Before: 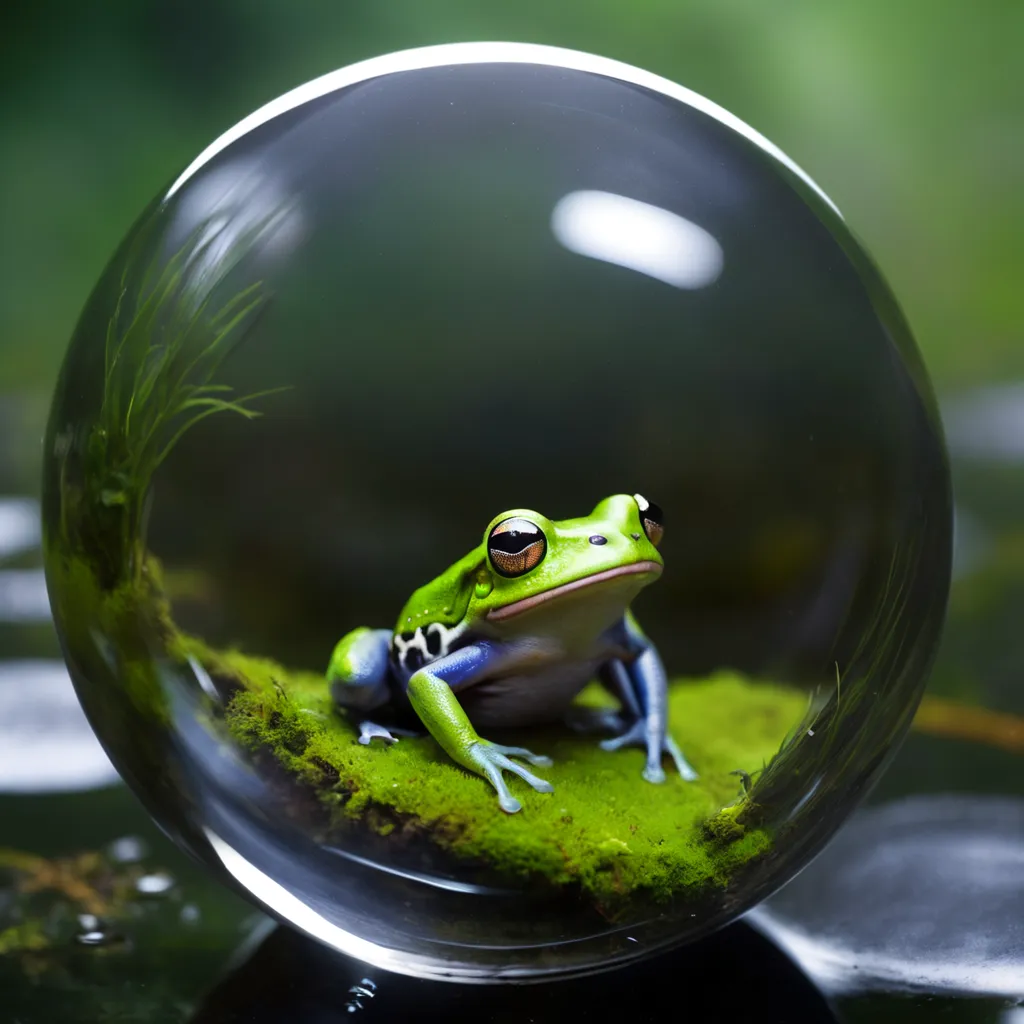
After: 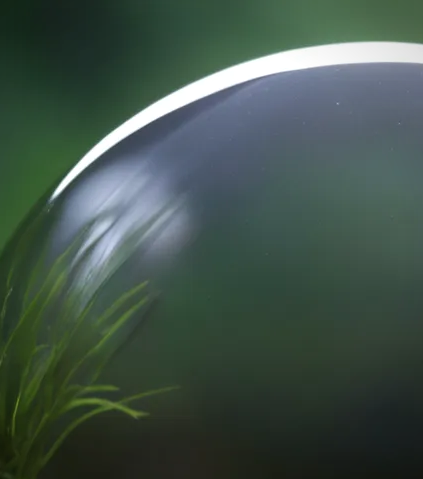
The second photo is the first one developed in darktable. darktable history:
tone equalizer: edges refinement/feathering 500, mask exposure compensation -1.57 EV, preserve details no
crop and rotate: left 11.181%, top 0.076%, right 47.468%, bottom 53.098%
vignetting: fall-off radius 60.94%, brightness -0.429, saturation -0.19
